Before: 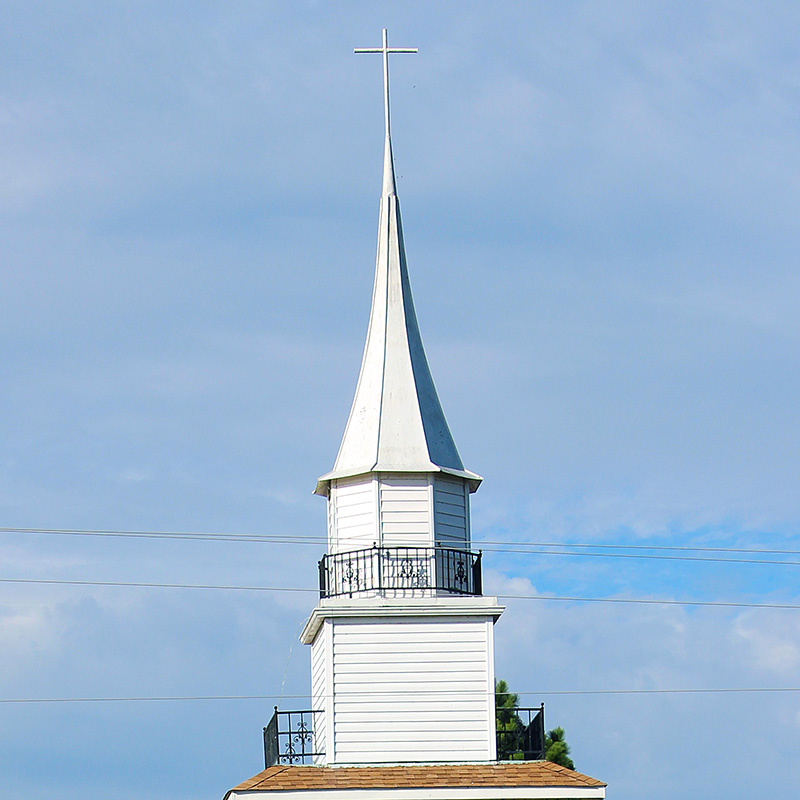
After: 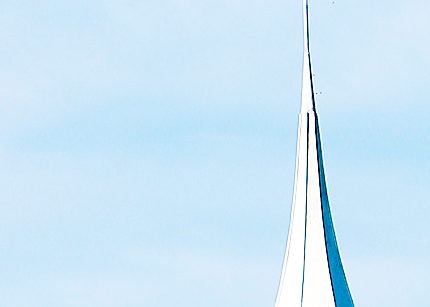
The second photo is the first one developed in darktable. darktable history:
crop: left 10.126%, top 10.588%, right 36.006%, bottom 50.981%
color balance rgb: perceptual saturation grading › global saturation -0.067%, perceptual saturation grading › mid-tones 6.111%, perceptual saturation grading › shadows 71.581%, global vibrance 11.021%
sharpen: on, module defaults
exposure: black level correction 0.007, exposure 0.155 EV, compensate highlight preservation false
base curve: curves: ch0 [(0, 0) (0.028, 0.03) (0.121, 0.232) (0.46, 0.748) (0.859, 0.968) (1, 1)], preserve colors none
